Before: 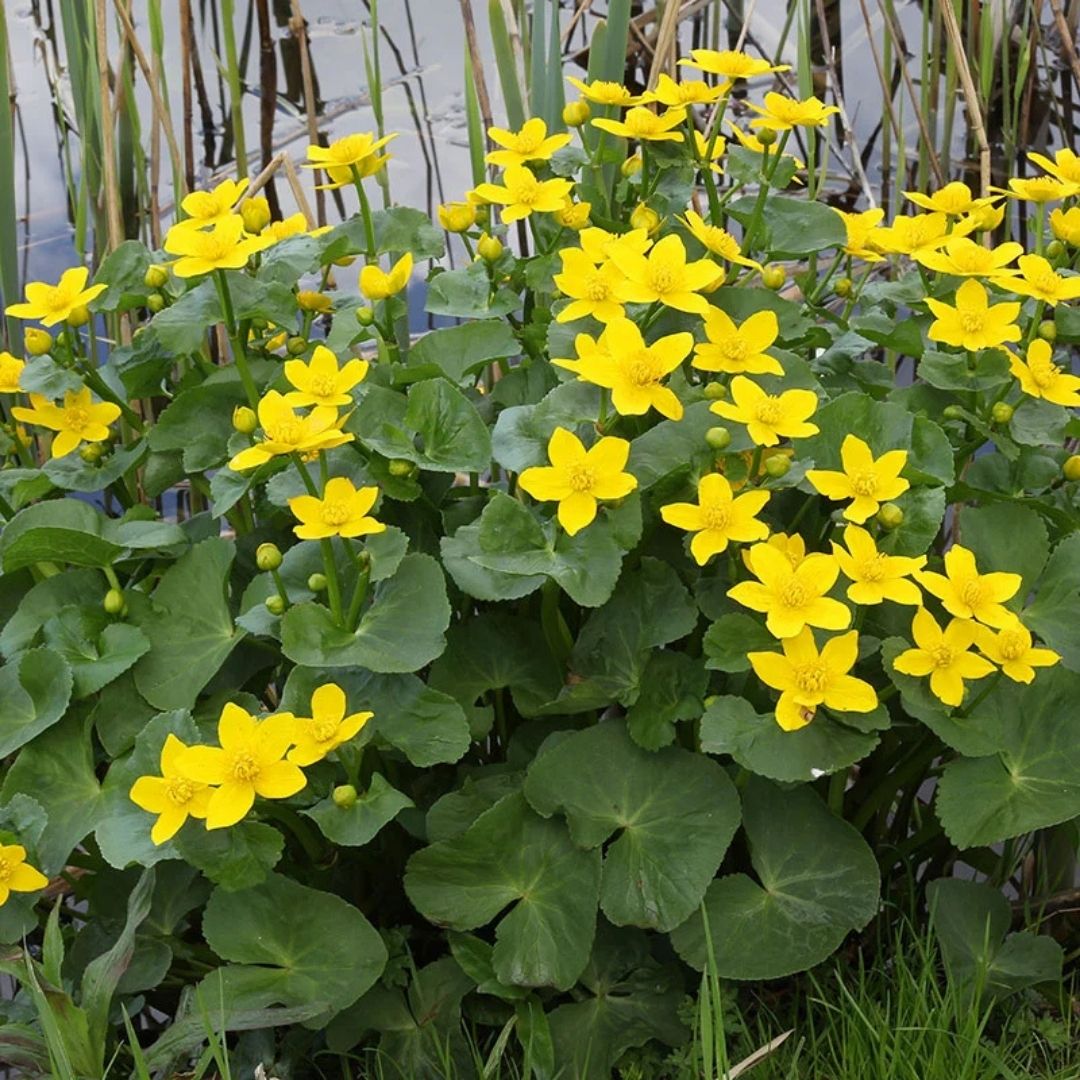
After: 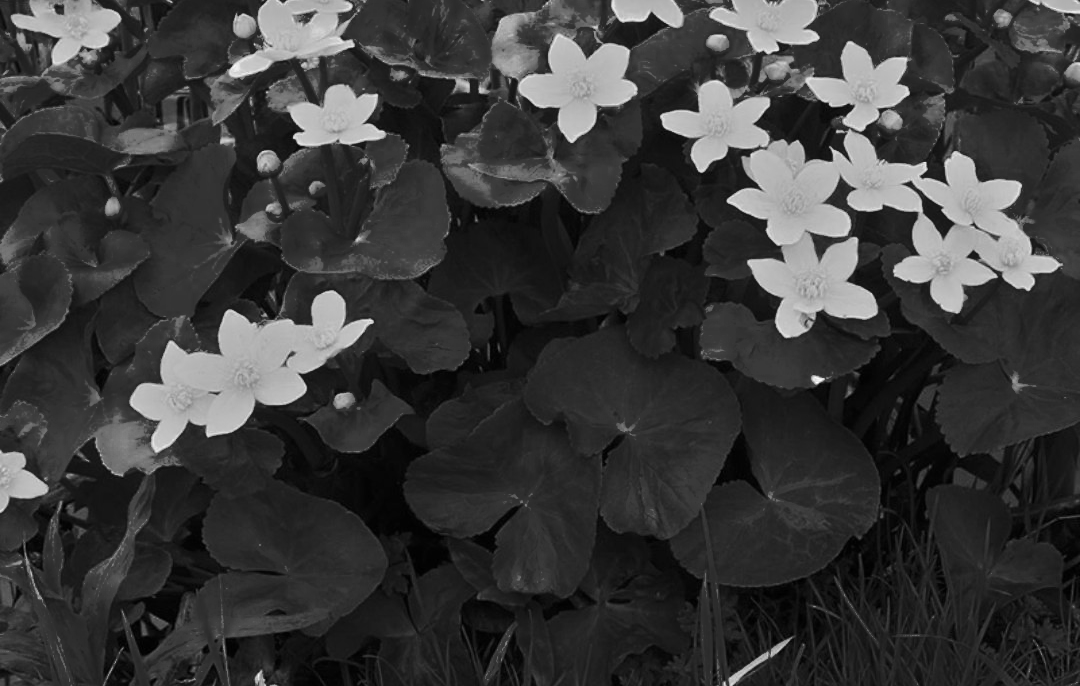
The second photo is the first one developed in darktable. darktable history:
tone equalizer: -8 EV -0.417 EV, -7 EV -0.389 EV, -6 EV -0.333 EV, -5 EV -0.222 EV, -3 EV 0.222 EV, -2 EV 0.333 EV, -1 EV 0.389 EV, +0 EV 0.417 EV, edges refinement/feathering 500, mask exposure compensation -1.57 EV, preserve details no
tone curve: curves: ch0 [(0, 0) (0.003, 0.003) (0.011, 0.011) (0.025, 0.024) (0.044, 0.043) (0.069, 0.068) (0.1, 0.097) (0.136, 0.133) (0.177, 0.173) (0.224, 0.219) (0.277, 0.271) (0.335, 0.327) (0.399, 0.39) (0.468, 0.457) (0.543, 0.582) (0.623, 0.655) (0.709, 0.734) (0.801, 0.817) (0.898, 0.906) (1, 1)], preserve colors none
crop and rotate: top 36.435%
color zones: curves: ch0 [(0.25, 0.5) (0.347, 0.092) (0.75, 0.5)]; ch1 [(0.25, 0.5) (0.33, 0.51) (0.75, 0.5)]
monochrome: a 26.22, b 42.67, size 0.8
color correction: highlights a* 17.03, highlights b* 0.205, shadows a* -15.38, shadows b* -14.56, saturation 1.5
